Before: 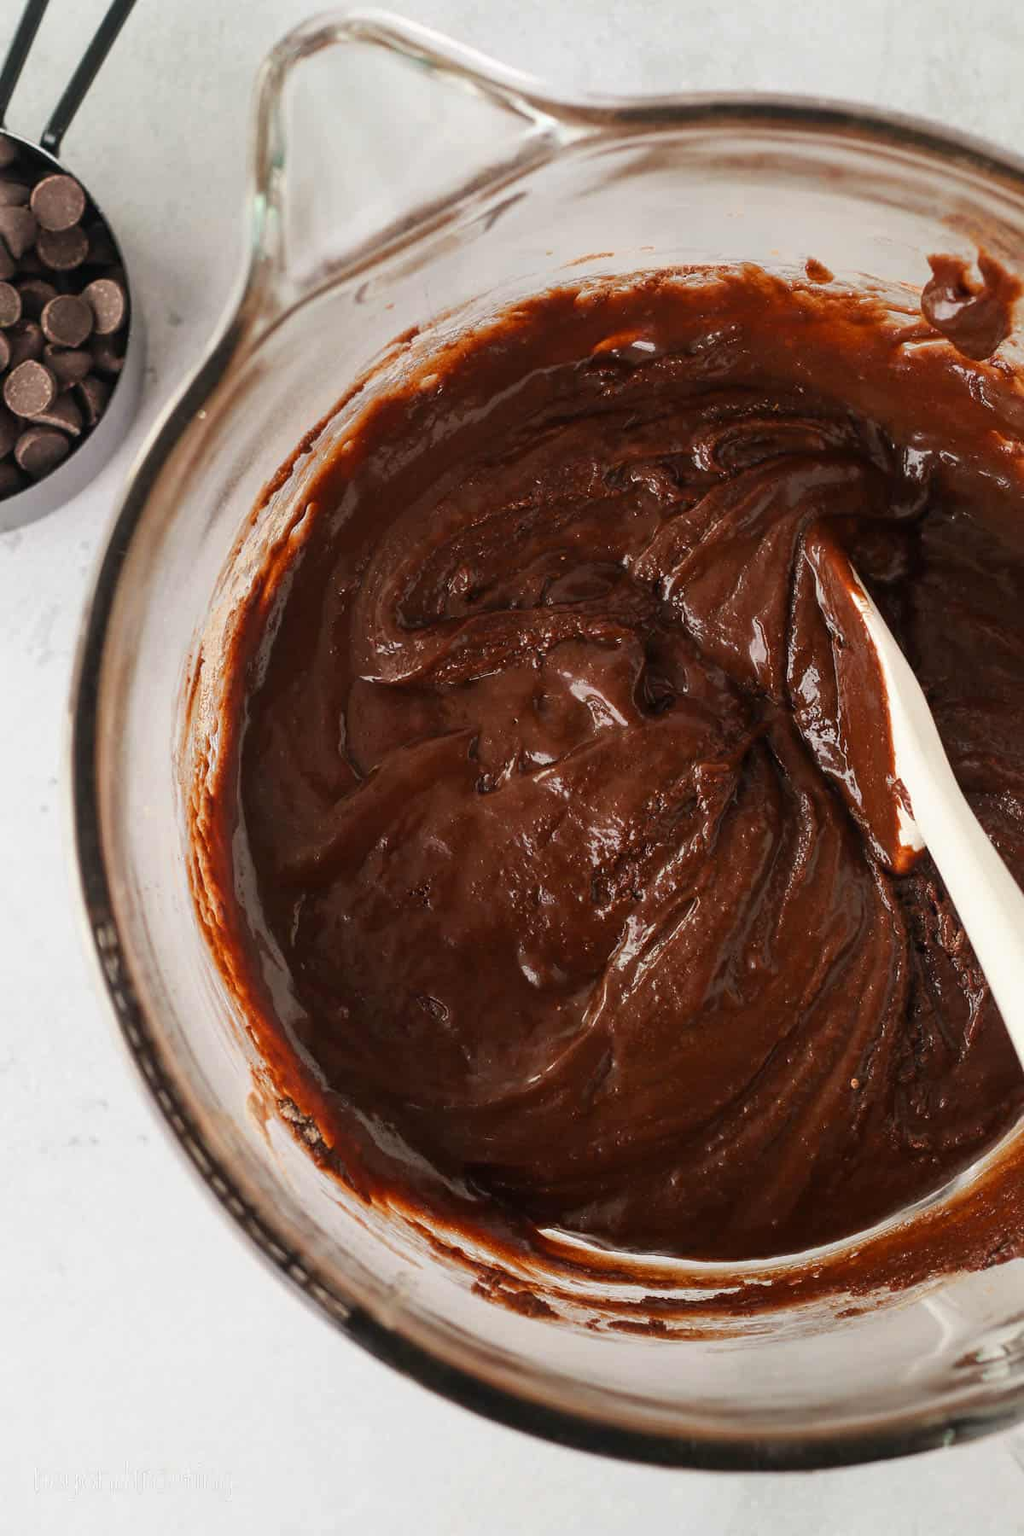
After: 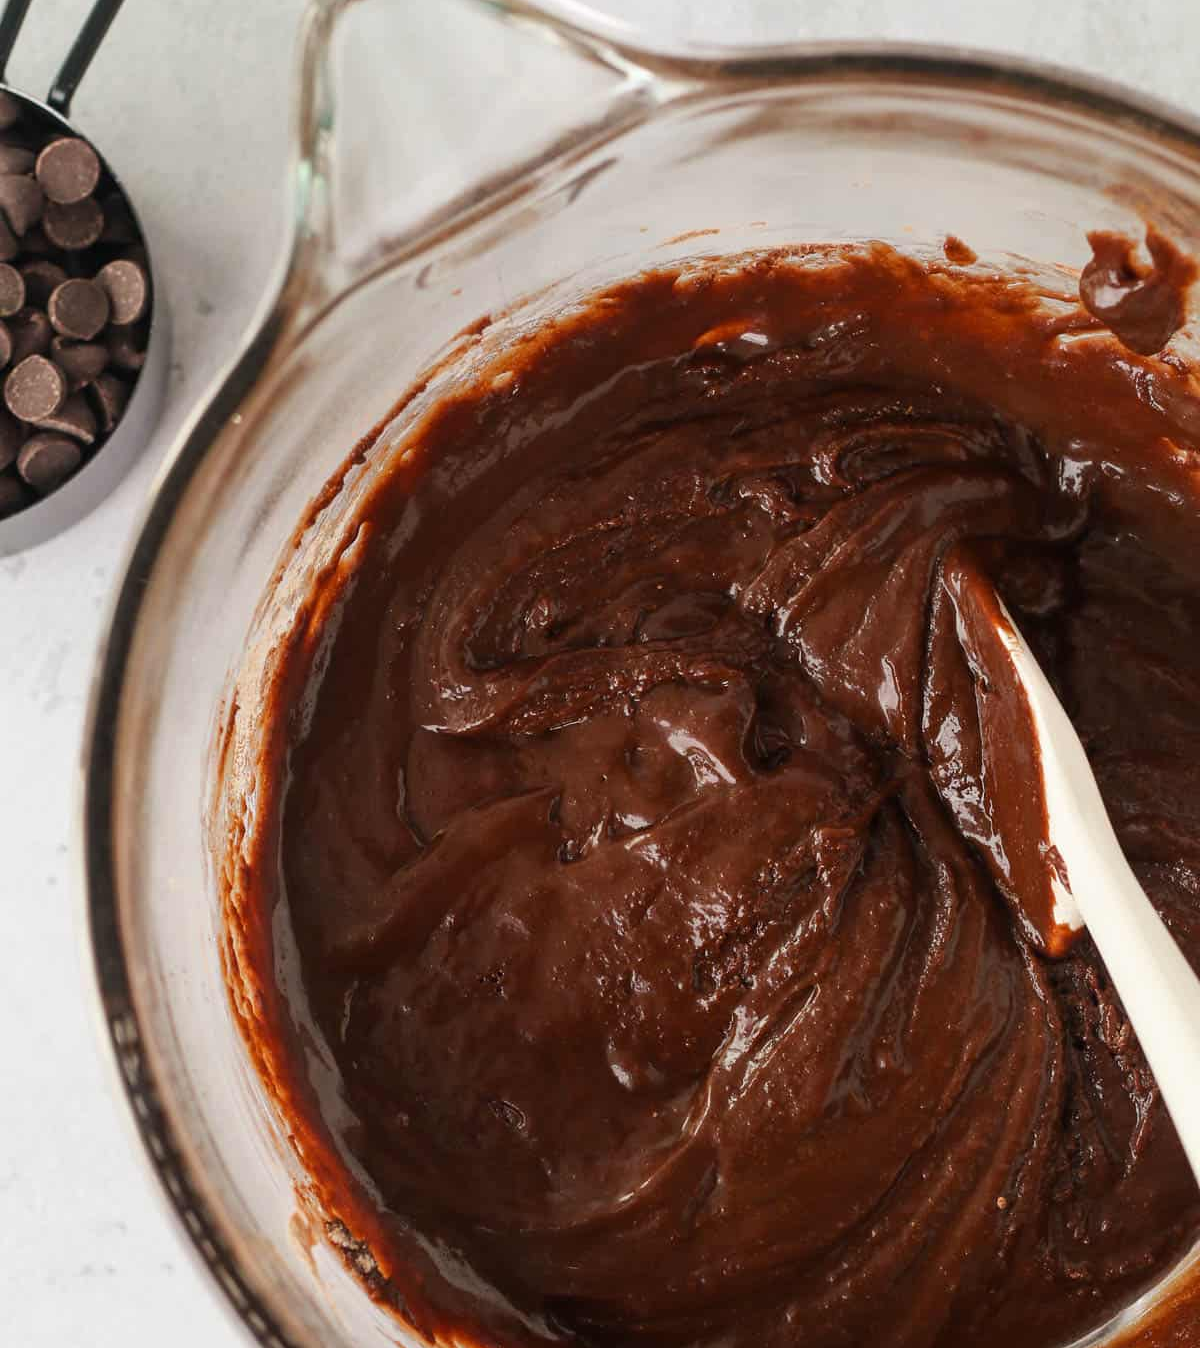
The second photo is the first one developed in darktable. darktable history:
crop: top 3.772%, bottom 21.306%
